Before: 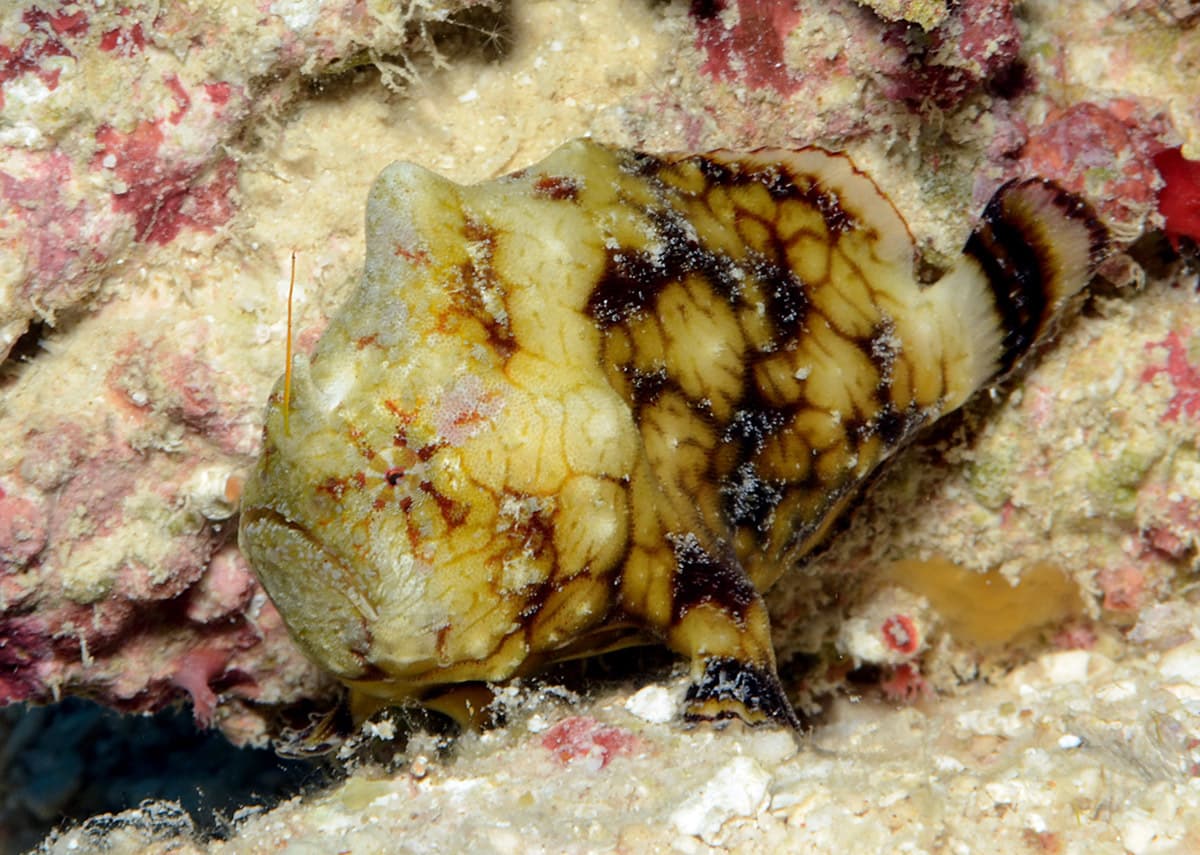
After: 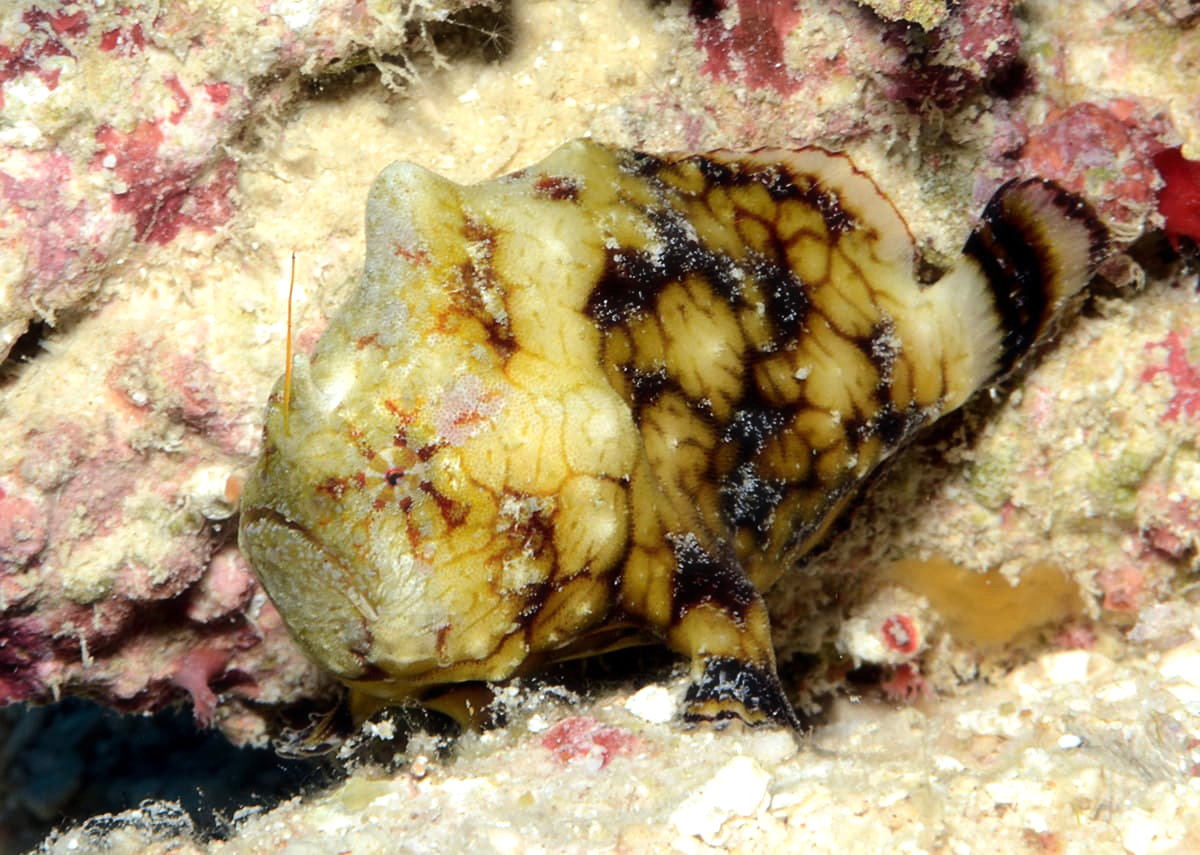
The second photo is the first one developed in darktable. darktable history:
tone equalizer: -8 EV -0.429 EV, -7 EV -0.421 EV, -6 EV -0.329 EV, -5 EV -0.234 EV, -3 EV 0.225 EV, -2 EV 0.339 EV, -1 EV 0.405 EV, +0 EV 0.395 EV, smoothing diameter 2.19%, edges refinement/feathering 17.89, mask exposure compensation -1.57 EV, filter diffusion 5
haze removal: strength -0.055, adaptive false
